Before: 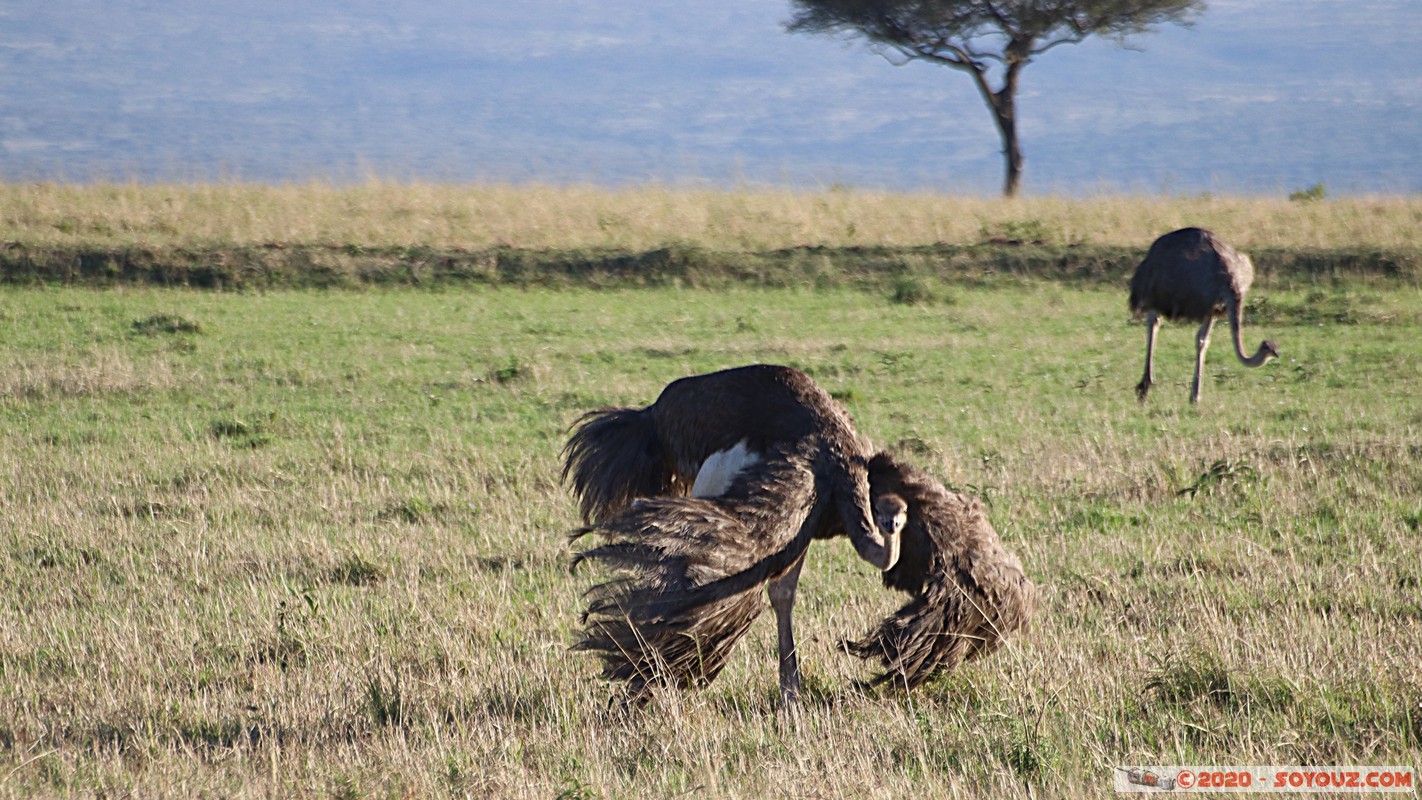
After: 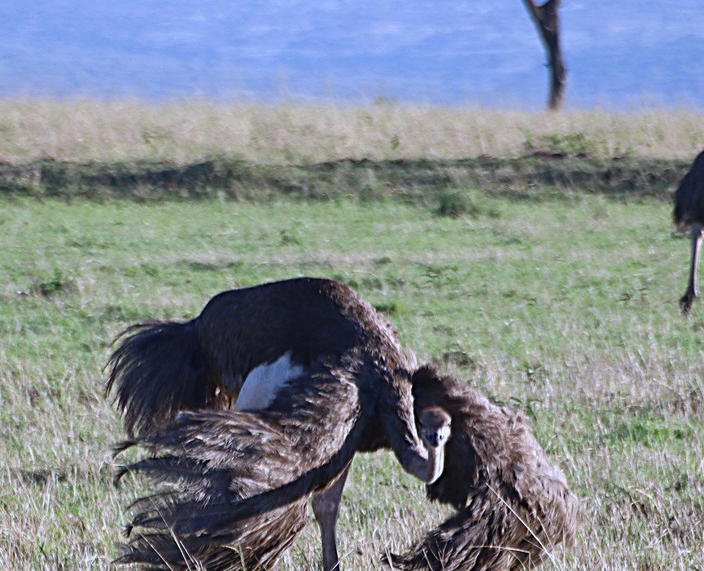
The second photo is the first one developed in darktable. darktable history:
crop: left 32.075%, top 10.976%, right 18.355%, bottom 17.596%
color calibration: illuminant custom, x 0.373, y 0.388, temperature 4269.97 K
white balance: red 0.967, blue 1.049
